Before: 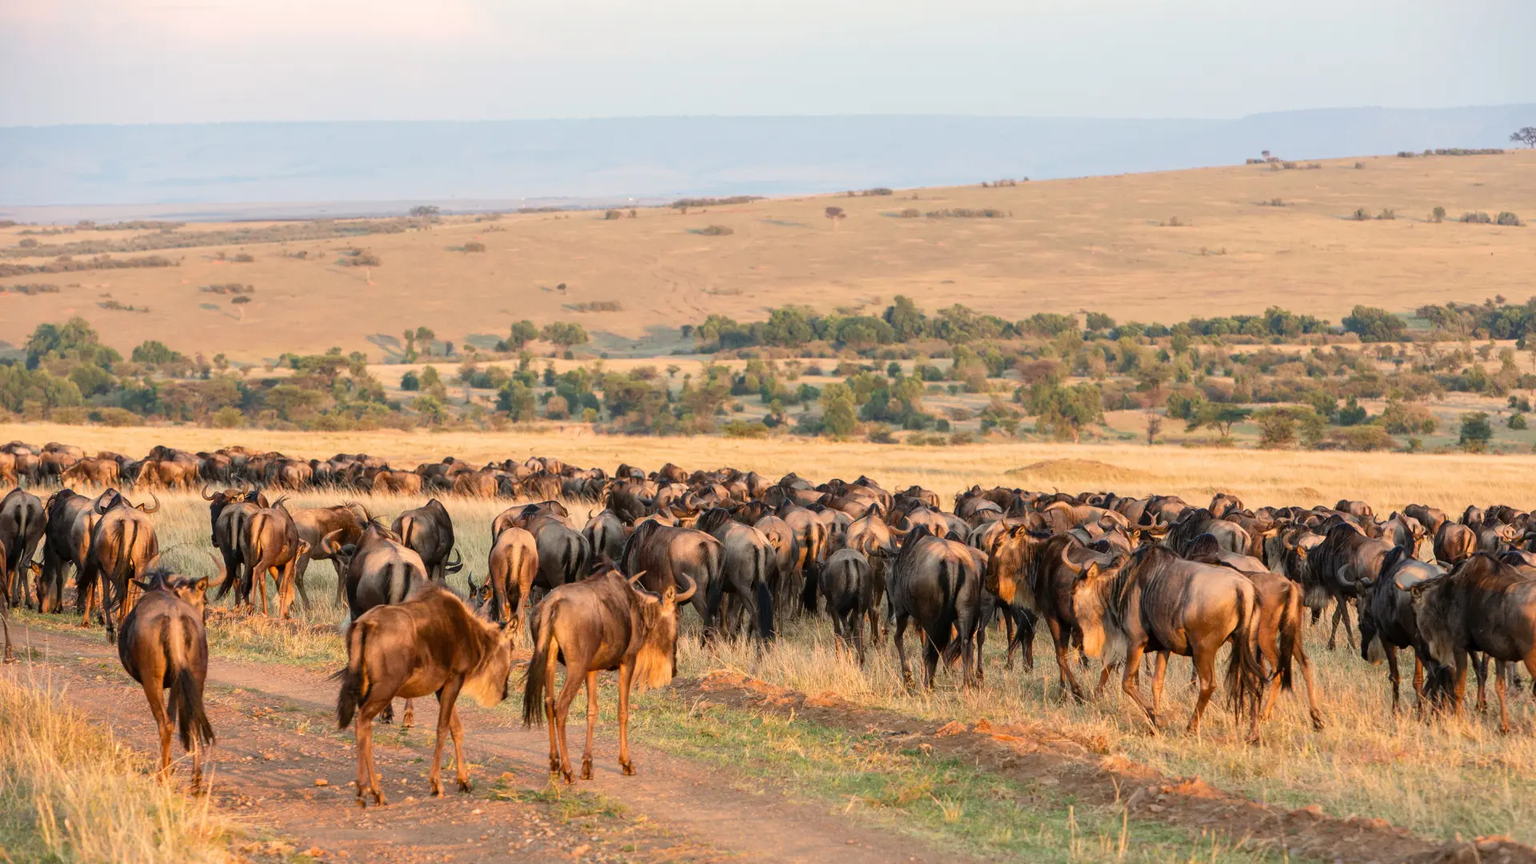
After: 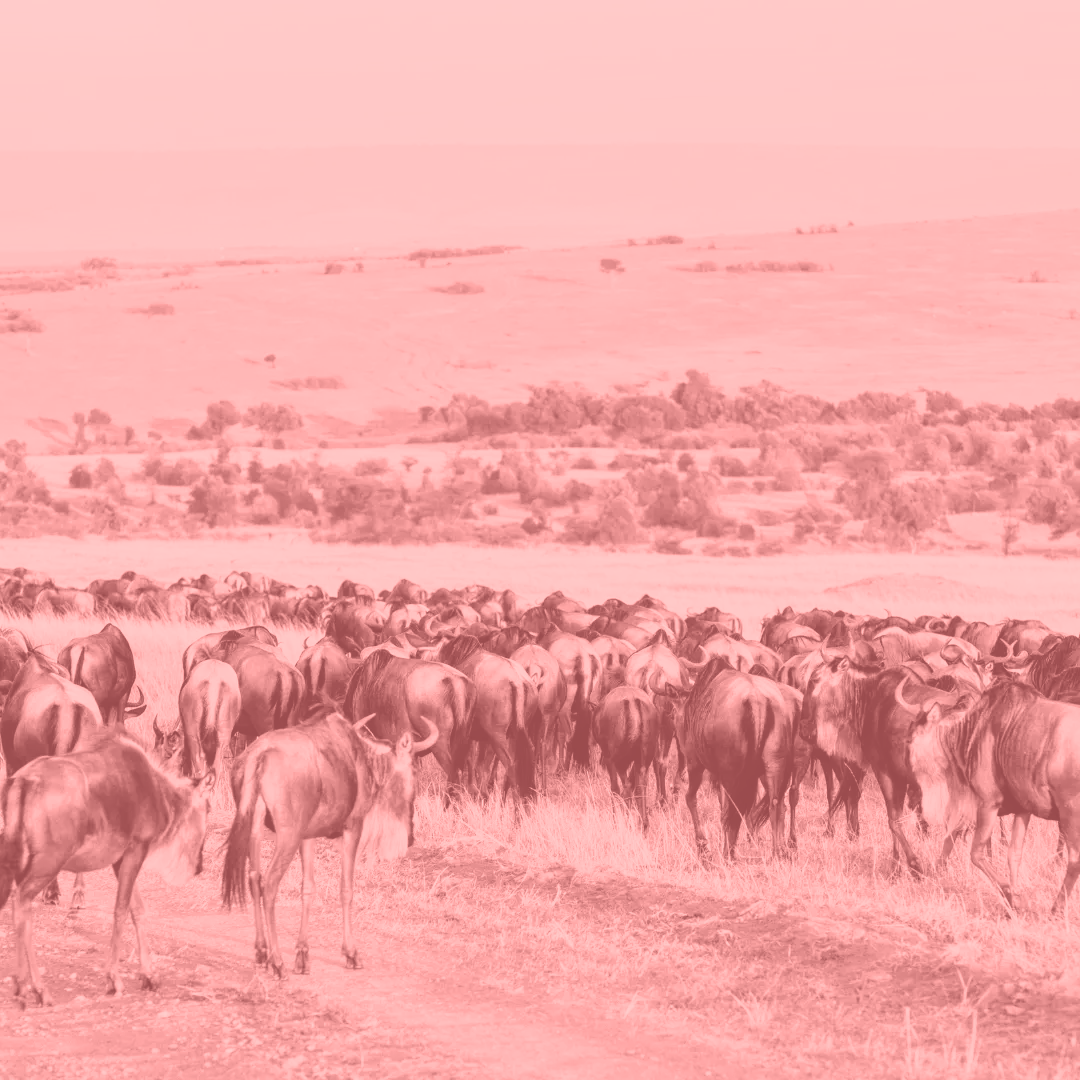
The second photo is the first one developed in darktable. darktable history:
shadows and highlights: shadows 35, highlights -35, soften with gaussian
tone curve: curves: ch0 [(0, 0.023) (0.087, 0.065) (0.184, 0.168) (0.45, 0.54) (0.57, 0.683) (0.706, 0.841) (0.877, 0.948) (1, 0.984)]; ch1 [(0, 0) (0.388, 0.369) (0.447, 0.447) (0.505, 0.5) (0.534, 0.528) (0.57, 0.571) (0.592, 0.602) (0.644, 0.663) (1, 1)]; ch2 [(0, 0) (0.314, 0.223) (0.427, 0.405) (0.492, 0.496) (0.524, 0.547) (0.534, 0.57) (0.583, 0.605) (0.673, 0.667) (1, 1)], color space Lab, independent channels, preserve colors none
crop and rotate: left 22.516%, right 21.234%
colorize: saturation 51%, source mix 50.67%, lightness 50.67%
local contrast: highlights 100%, shadows 100%, detail 120%, midtone range 0.2
